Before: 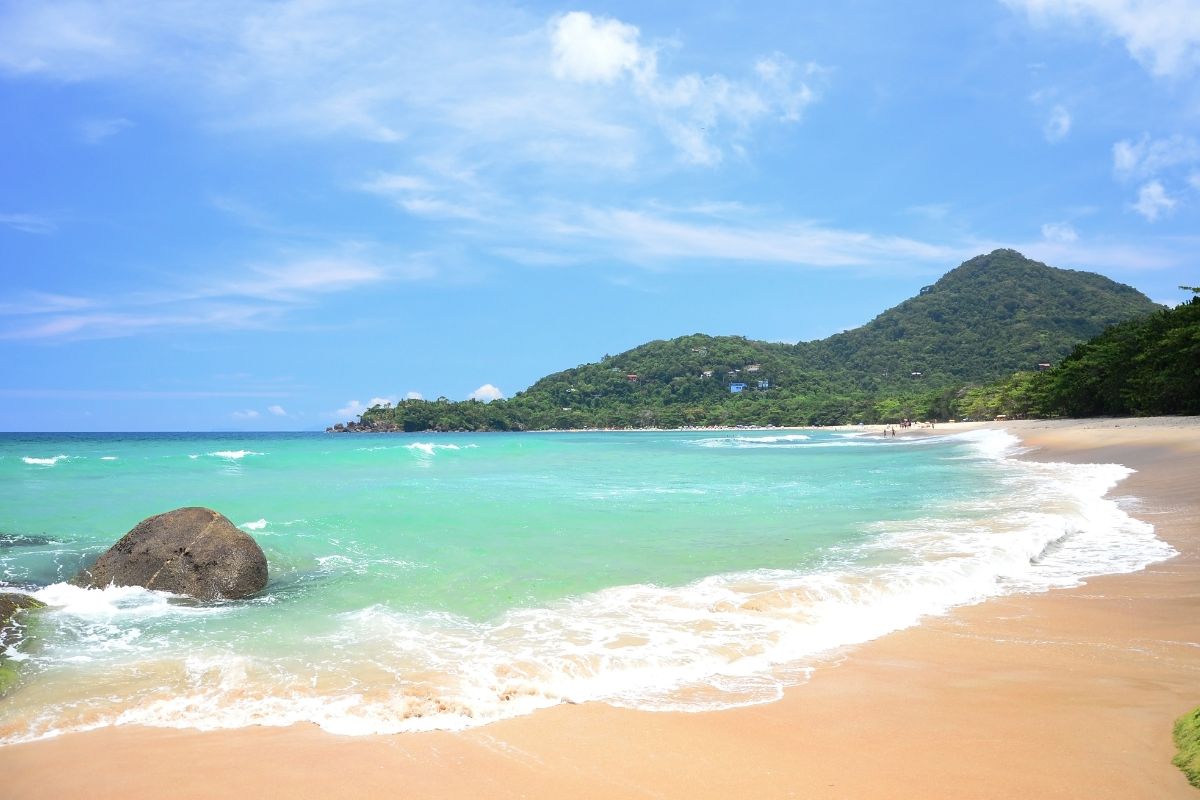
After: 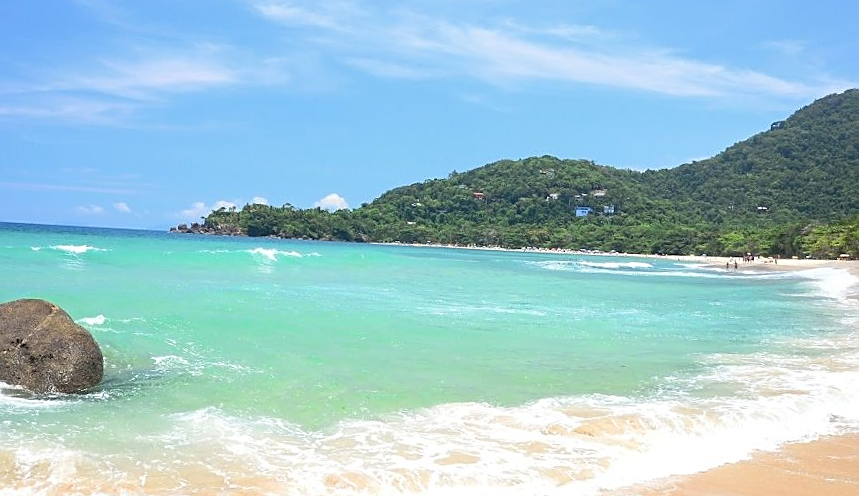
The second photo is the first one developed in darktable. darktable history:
crop and rotate: angle -3.37°, left 9.79%, top 20.73%, right 12.42%, bottom 11.82%
sharpen: on, module defaults
